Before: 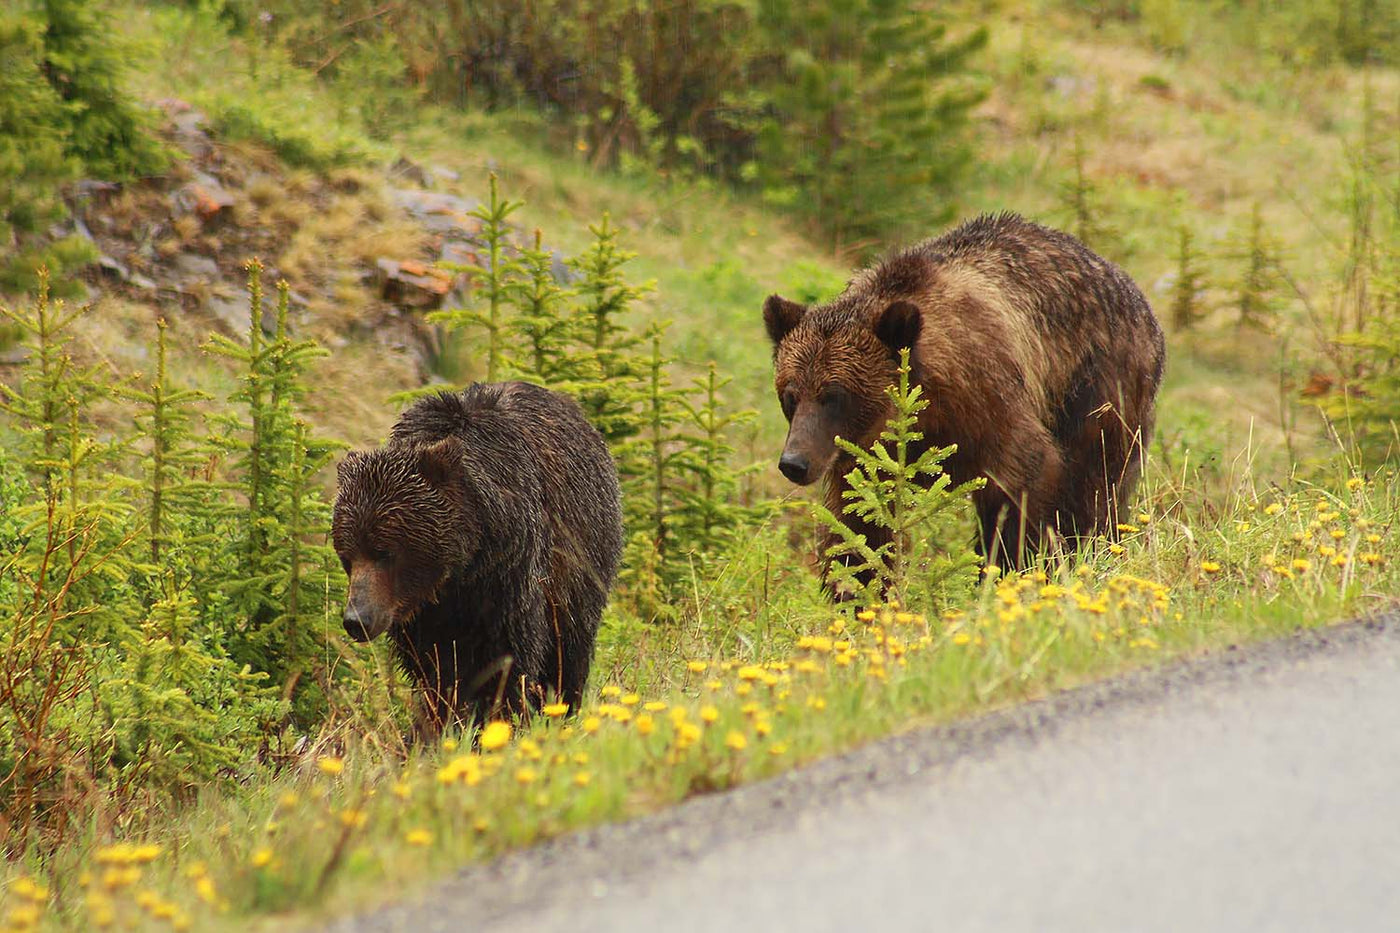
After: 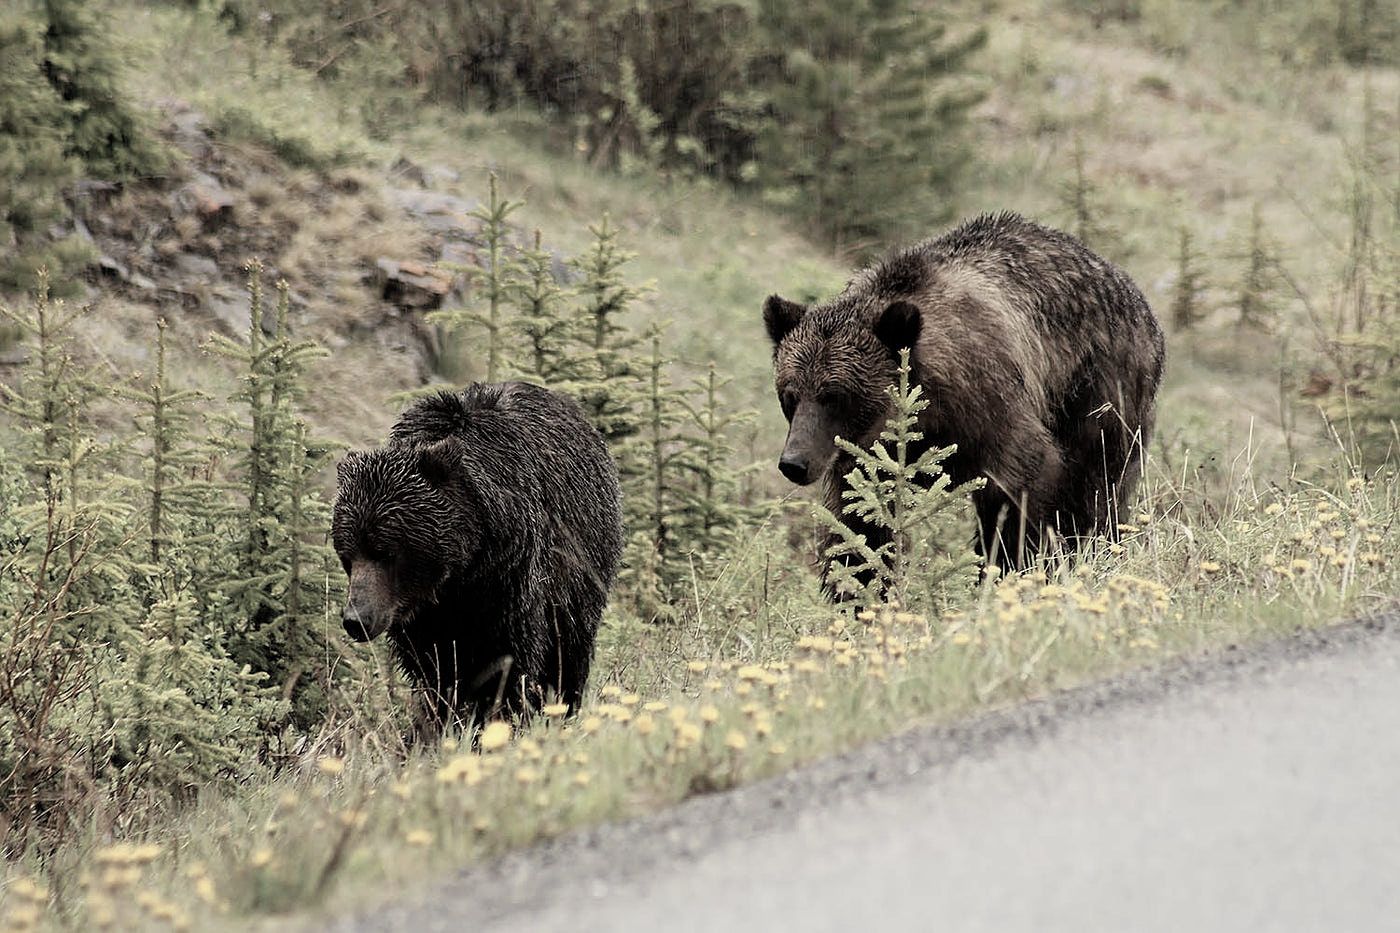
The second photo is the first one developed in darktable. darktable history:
exposure: exposure -0.04 EV, compensate highlight preservation false
filmic rgb: black relative exposure -4.91 EV, white relative exposure 2.84 EV, threshold 2.99 EV, hardness 3.69, enable highlight reconstruction true
color correction: highlights b* -0.057, saturation 0.347
sharpen: amount 0.213
